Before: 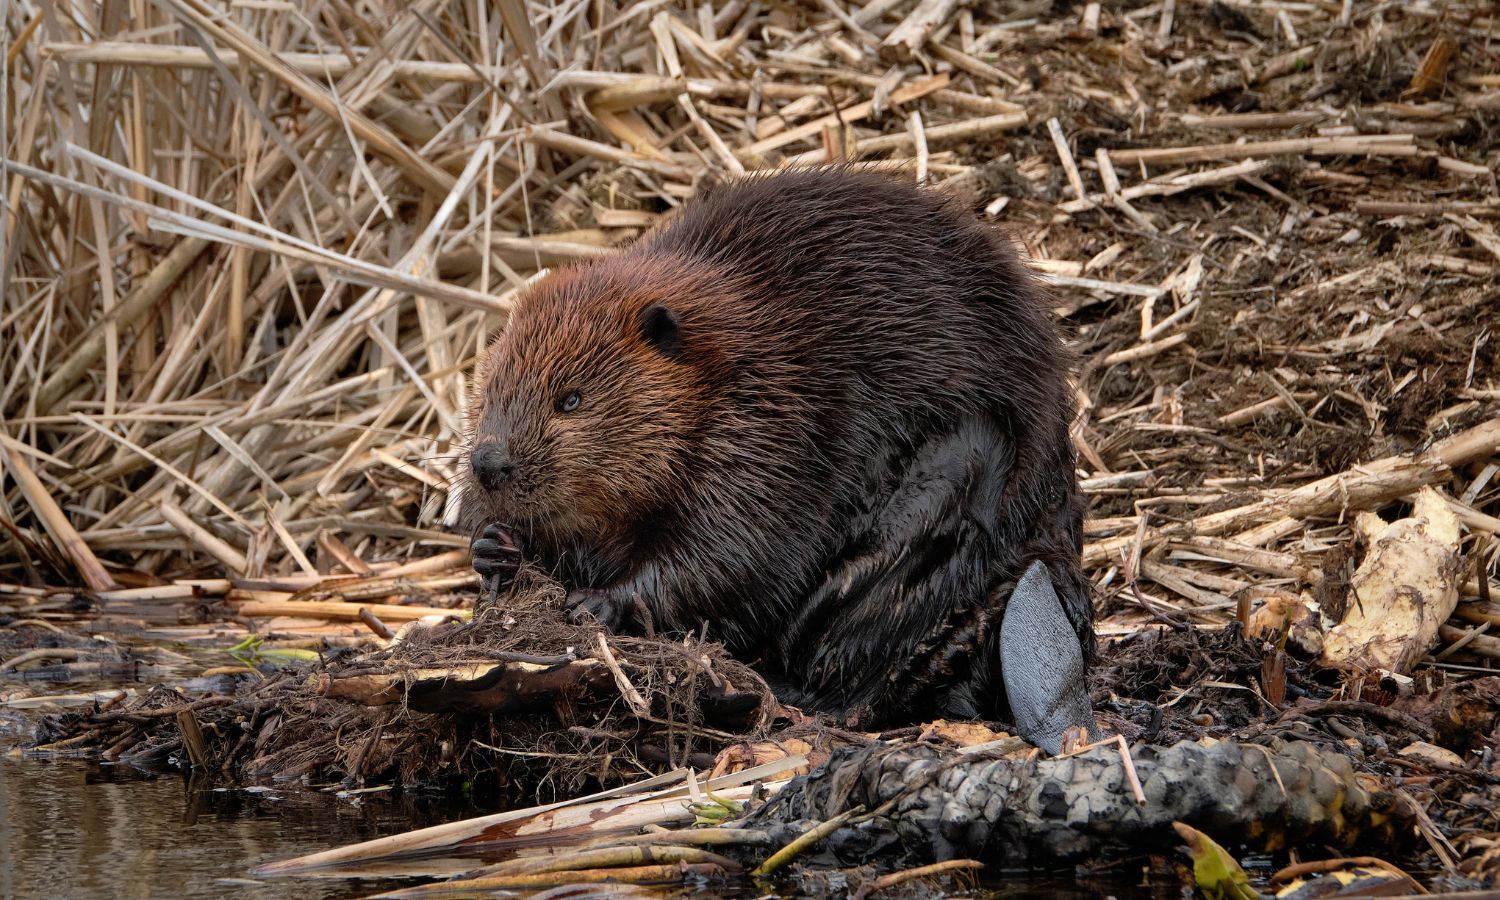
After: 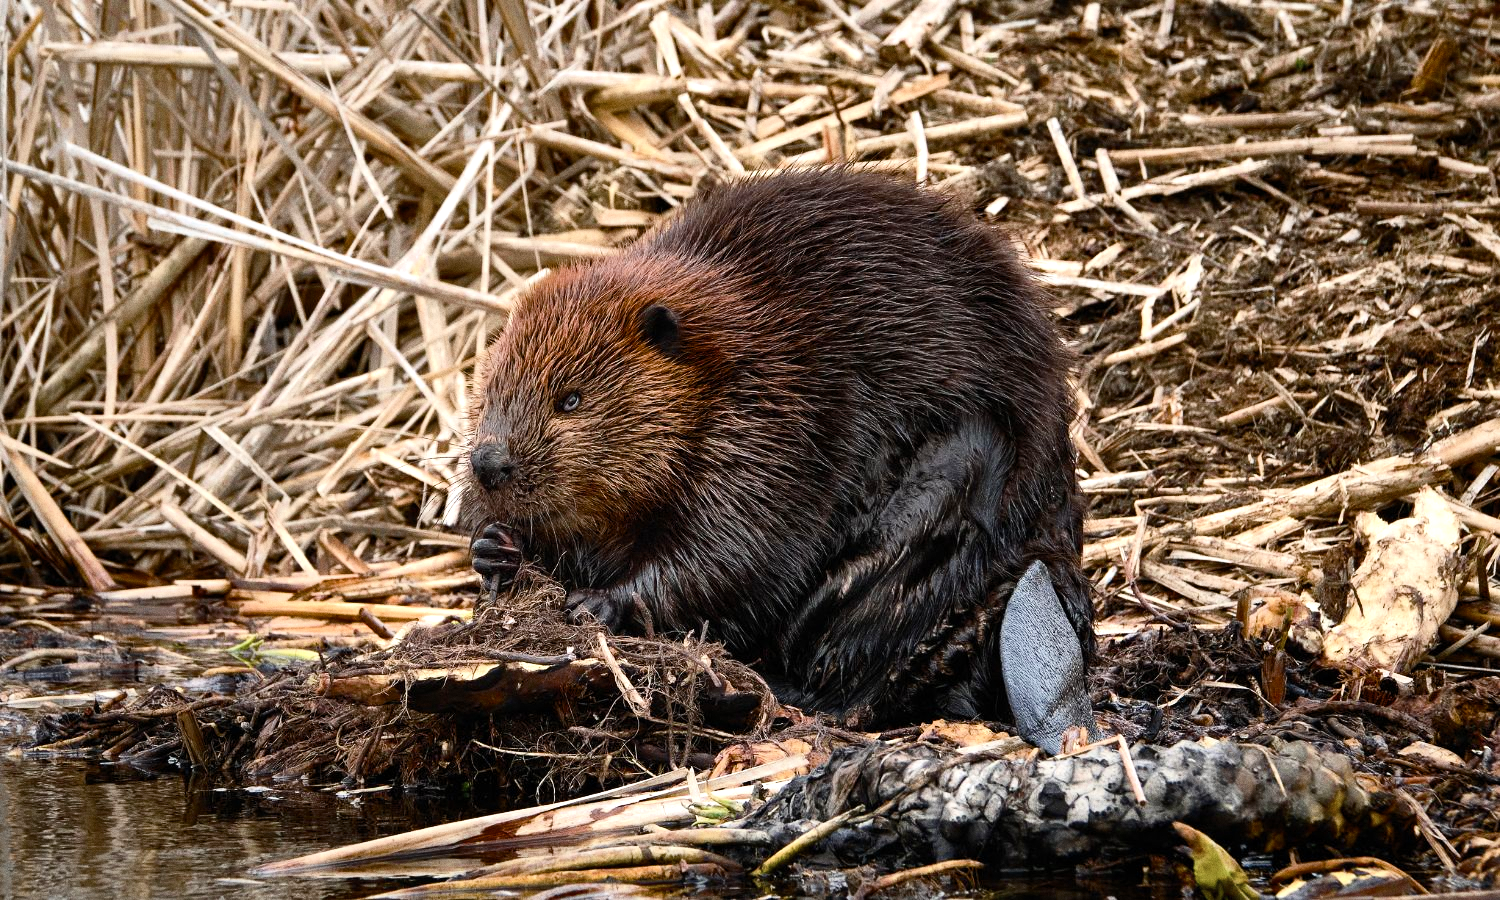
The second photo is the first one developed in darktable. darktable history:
exposure: exposure 0.207 EV, compensate highlight preservation false
color balance rgb: perceptual saturation grading › mid-tones 6.33%, perceptual saturation grading › shadows 72.44%, perceptual brilliance grading › highlights 11.59%, contrast 5.05%
color zones: curves: ch0 [(0, 0.5) (0.125, 0.4) (0.25, 0.5) (0.375, 0.4) (0.5, 0.4) (0.625, 0.35) (0.75, 0.35) (0.875, 0.5)]; ch1 [(0, 0.35) (0.125, 0.45) (0.25, 0.35) (0.375, 0.35) (0.5, 0.35) (0.625, 0.35) (0.75, 0.45) (0.875, 0.35)]; ch2 [(0, 0.6) (0.125, 0.5) (0.25, 0.5) (0.375, 0.6) (0.5, 0.6) (0.625, 0.5) (0.75, 0.5) (0.875, 0.5)]
grain: coarseness 0.09 ISO
contrast brightness saturation: contrast 0.24, brightness 0.09
tone equalizer: on, module defaults
